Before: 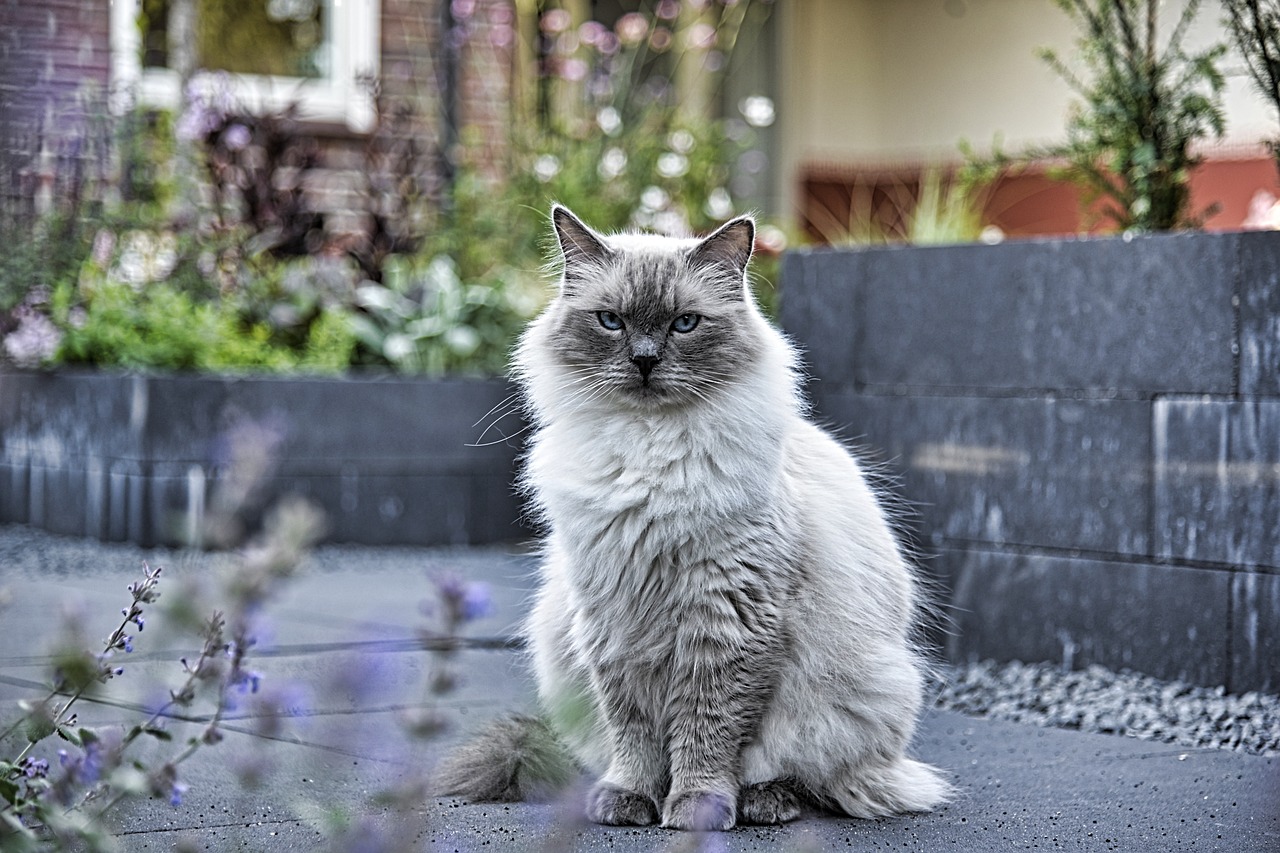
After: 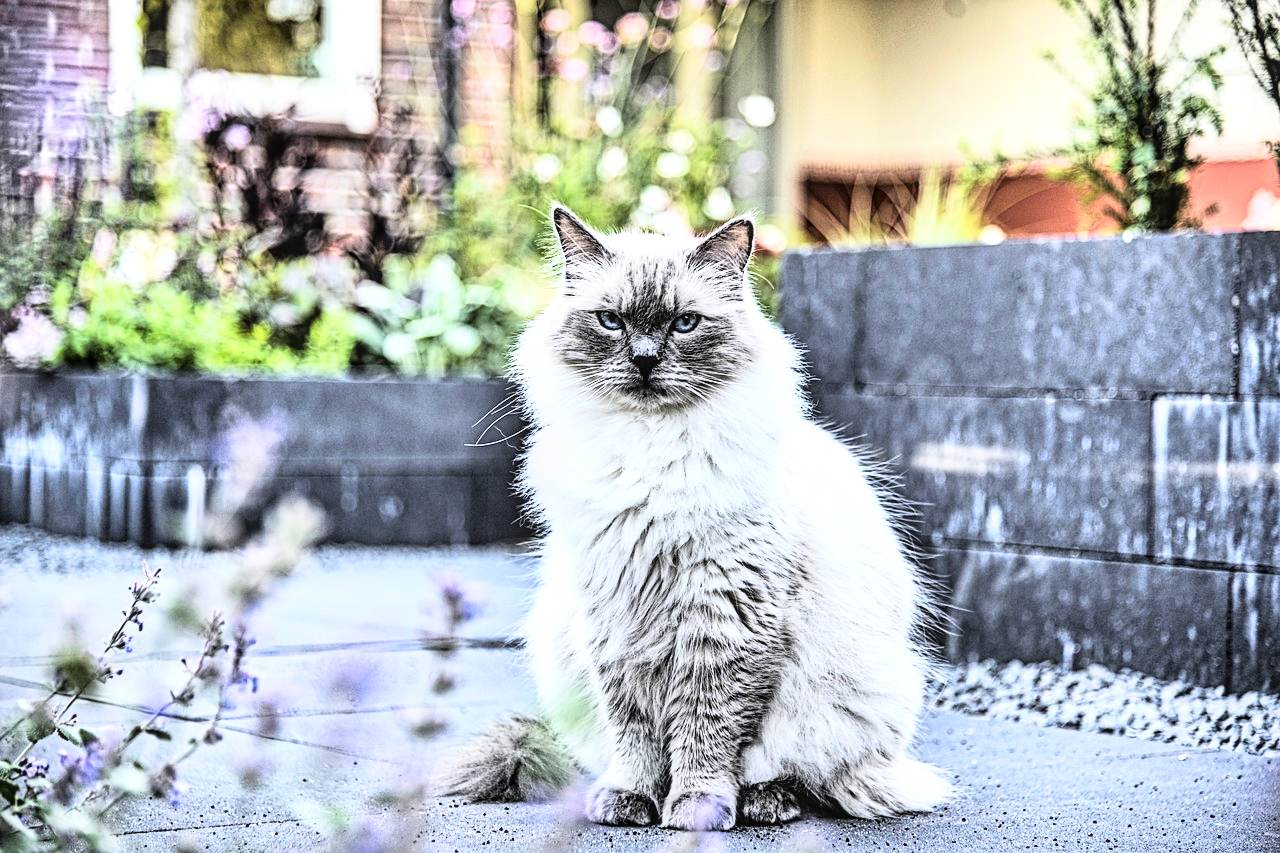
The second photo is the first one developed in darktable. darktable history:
exposure: exposure 0.2 EV, compensate highlight preservation false
local contrast: on, module defaults
rgb curve: curves: ch0 [(0, 0) (0.21, 0.15) (0.24, 0.21) (0.5, 0.75) (0.75, 0.96) (0.89, 0.99) (1, 1)]; ch1 [(0, 0.02) (0.21, 0.13) (0.25, 0.2) (0.5, 0.67) (0.75, 0.9) (0.89, 0.97) (1, 1)]; ch2 [(0, 0.02) (0.21, 0.13) (0.25, 0.2) (0.5, 0.67) (0.75, 0.9) (0.89, 0.97) (1, 1)], compensate middle gray true
